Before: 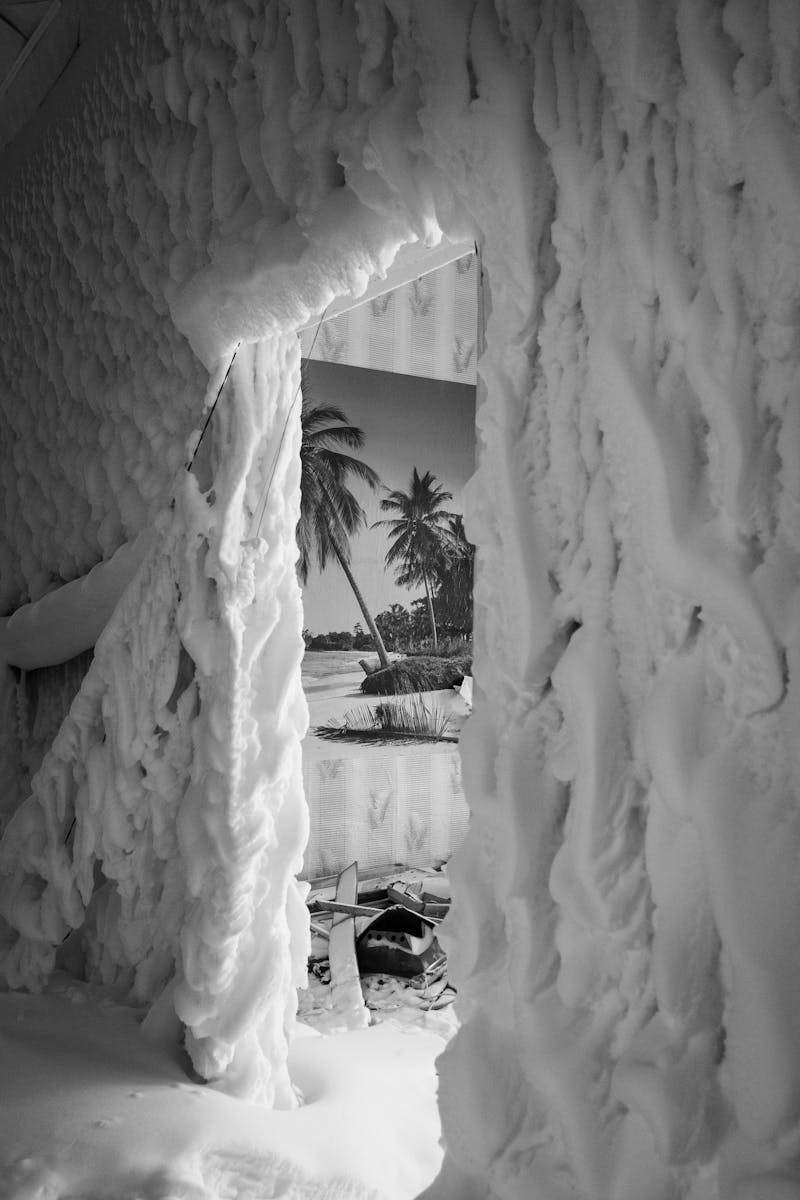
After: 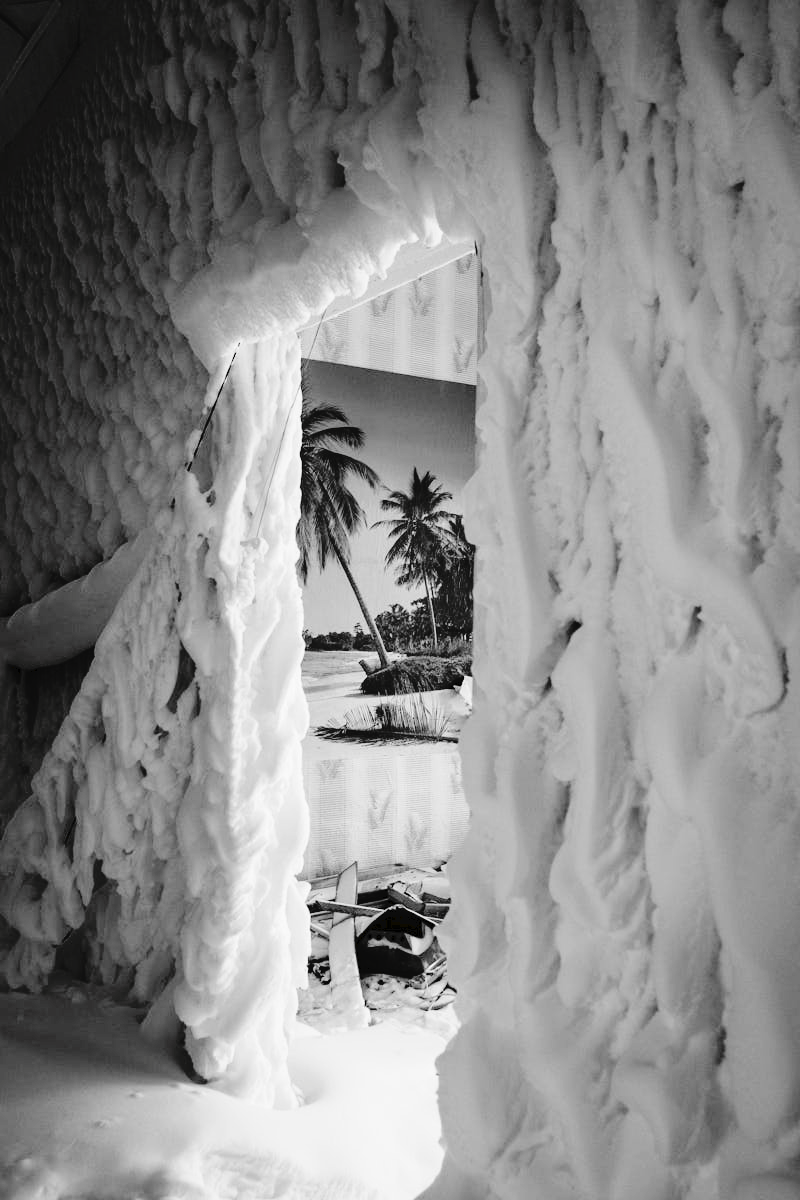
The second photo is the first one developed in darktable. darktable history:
tone curve: curves: ch0 [(0, 0) (0.003, 0.03) (0.011, 0.03) (0.025, 0.033) (0.044, 0.035) (0.069, 0.04) (0.1, 0.046) (0.136, 0.052) (0.177, 0.08) (0.224, 0.121) (0.277, 0.225) (0.335, 0.343) (0.399, 0.456) (0.468, 0.555) (0.543, 0.647) (0.623, 0.732) (0.709, 0.808) (0.801, 0.886) (0.898, 0.947) (1, 1)], preserve colors none
color look up table: target L [90.94, 83.12, 90.24, 78.43, 77.71, 76.61, 72.94, 48.31, 42.65, 48.31, 34.59, 22.91, 0.497, 200.09, 81.69, 78.43, 80.24, 66.62, 62.46, 58.38, 62.46, 47.64, 57.87, 33.18, 31.8, 25.32, 21.7, 85.27, 84.2, 70.73, 87.05, 81.69, 65.87, 83.12, 47.24, 52.01, 53.98, 42.92, 53.19, 30.16, 13.23, 90.94, 92.35, 71.1, 83.12, 75.52, 51.22, 36.77, 48.57], target a [-0.003, -0.003, -0.001, 0, 0, -0.002, -0.001, 0.001 ×5, 0, 0, -0.001, 0, -0.001, 0, 0, 0.001, 0, 0, 0, 0.001, 0.001, 0.001, 0, -0.003, 0, -0.002, 0, -0.001, 0, -0.003, 0.001, 0.001, 0, 0.001, 0, 0.001, -0.132, -0.003, -0.003, 0, -0.003, 0, 0, 0.001, 0.001], target b [0.025, 0.025, 0.002, 0.002, 0.002, 0.023, 0.003, -0.003 ×4, -0.005, 0, 0, 0.003, 0.002, 0.003, 0.003, 0.002, -0.004, 0.002, 0.002, 0.002, -0.005, -0.006, -0.006, -0.003, 0.025, 0.002, 0.023, 0.001, 0.003, 0.003, 0.025, -0.005, -0.003, 0.003, -0.003, 0.003, -0.005, 1.687, 0.025, 0.024, 0.002, 0.025, 0.002, 0.002, -0.005, -0.003], num patches 49
